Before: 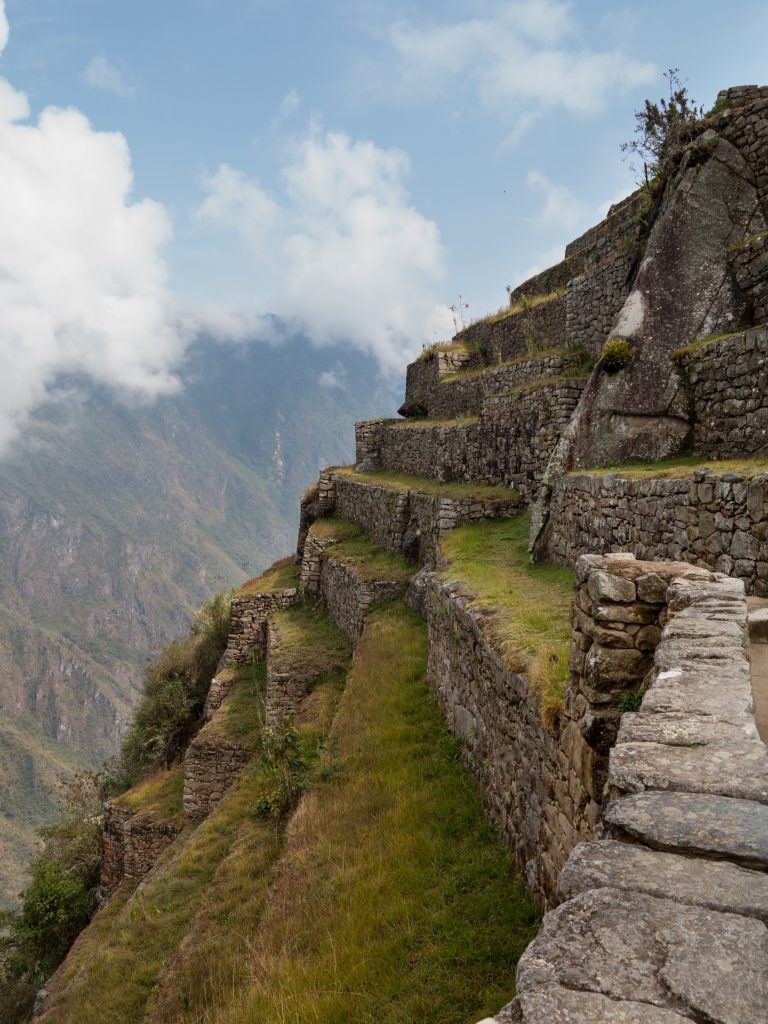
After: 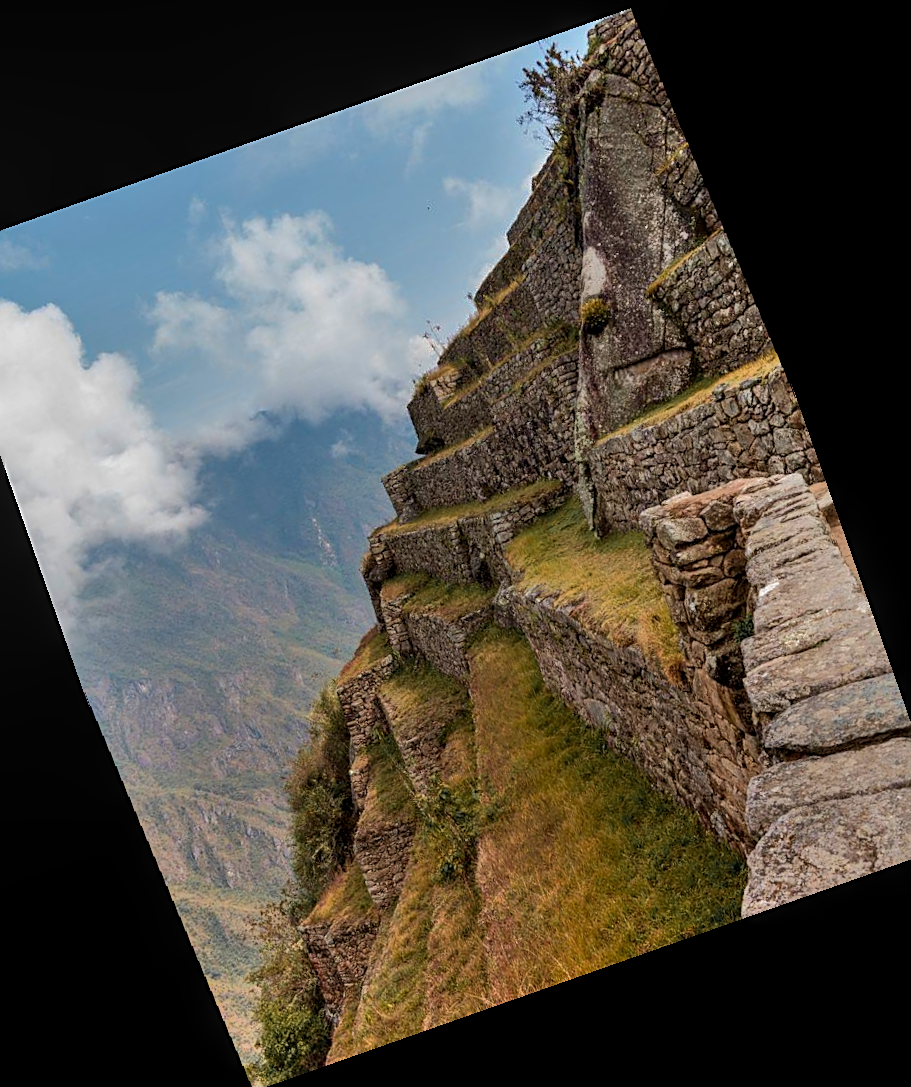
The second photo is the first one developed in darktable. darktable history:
color zones: curves: ch1 [(0.263, 0.53) (0.376, 0.287) (0.487, 0.512) (0.748, 0.547) (1, 0.513)]; ch2 [(0.262, 0.45) (0.751, 0.477)], mix 31.98%
local contrast: on, module defaults
sharpen: on, module defaults
tone curve: curves: ch0 [(0, 0) (0.568, 0.517) (0.8, 0.717) (1, 1)]
rotate and perspective: rotation -3.52°, crop left 0.036, crop right 0.964, crop top 0.081, crop bottom 0.919
crop and rotate: angle 19.43°, left 6.812%, right 4.125%, bottom 1.087%
shadows and highlights: radius 100.41, shadows 50.55, highlights -64.36, highlights color adjustment 49.82%, soften with gaussian
velvia: on, module defaults
